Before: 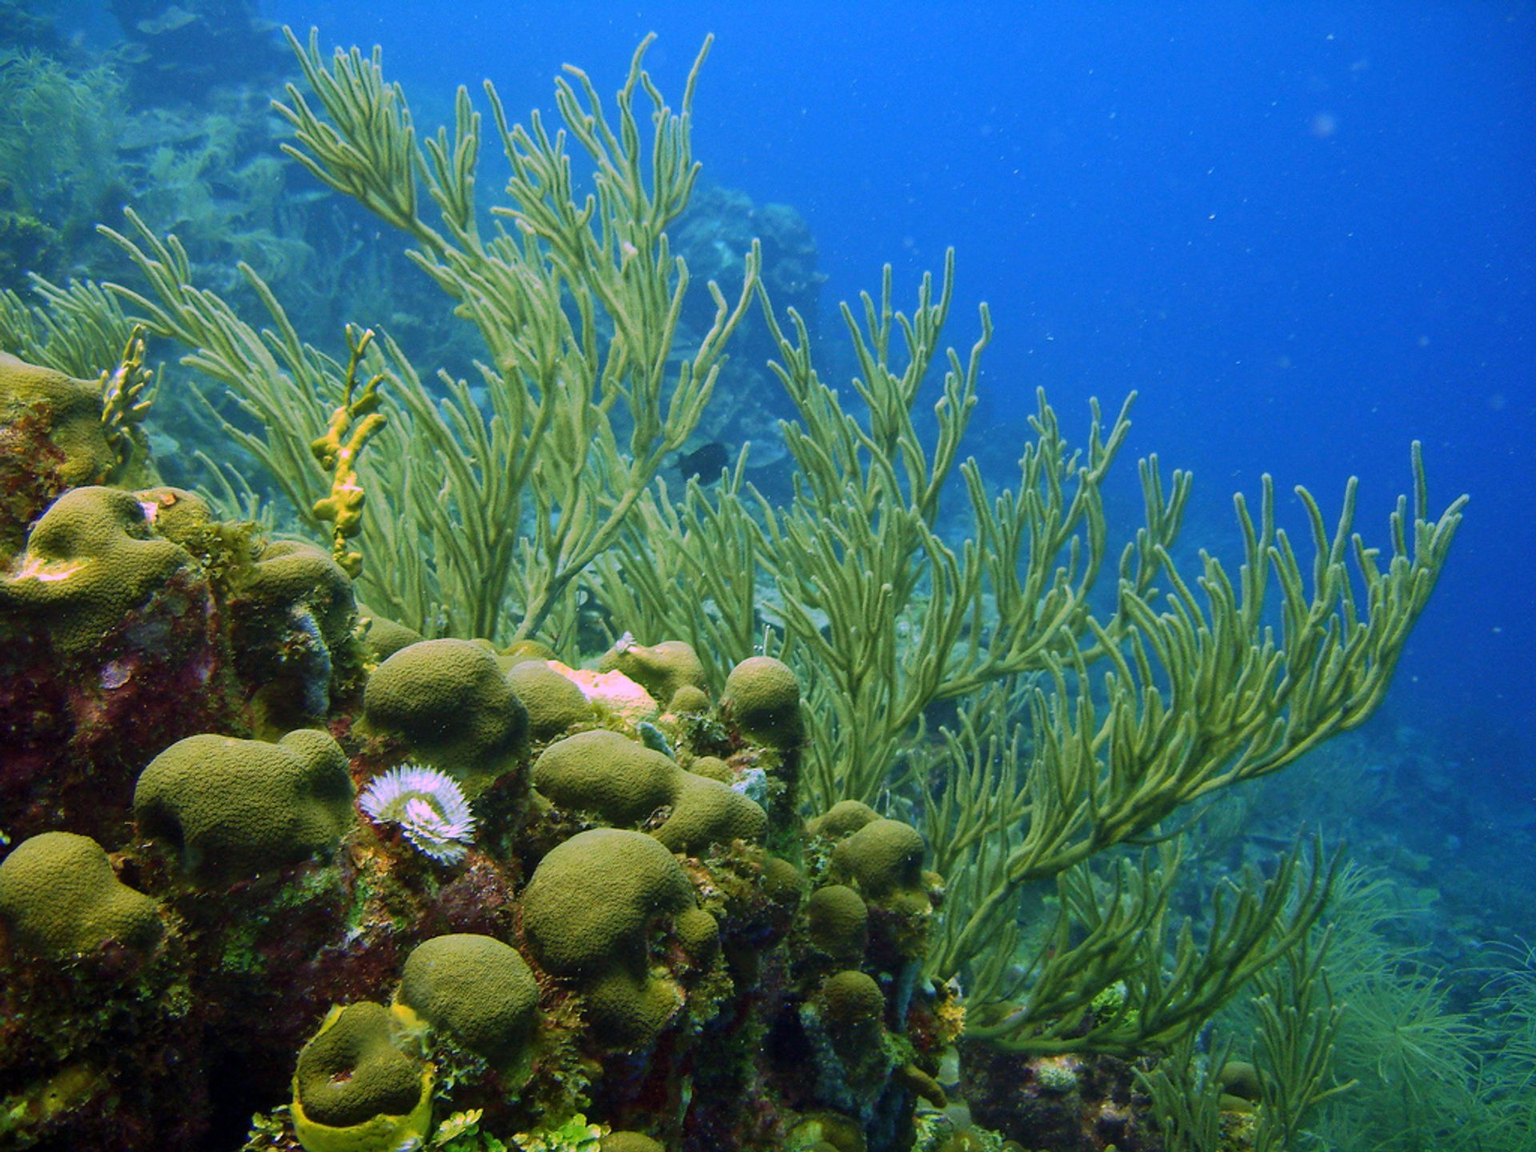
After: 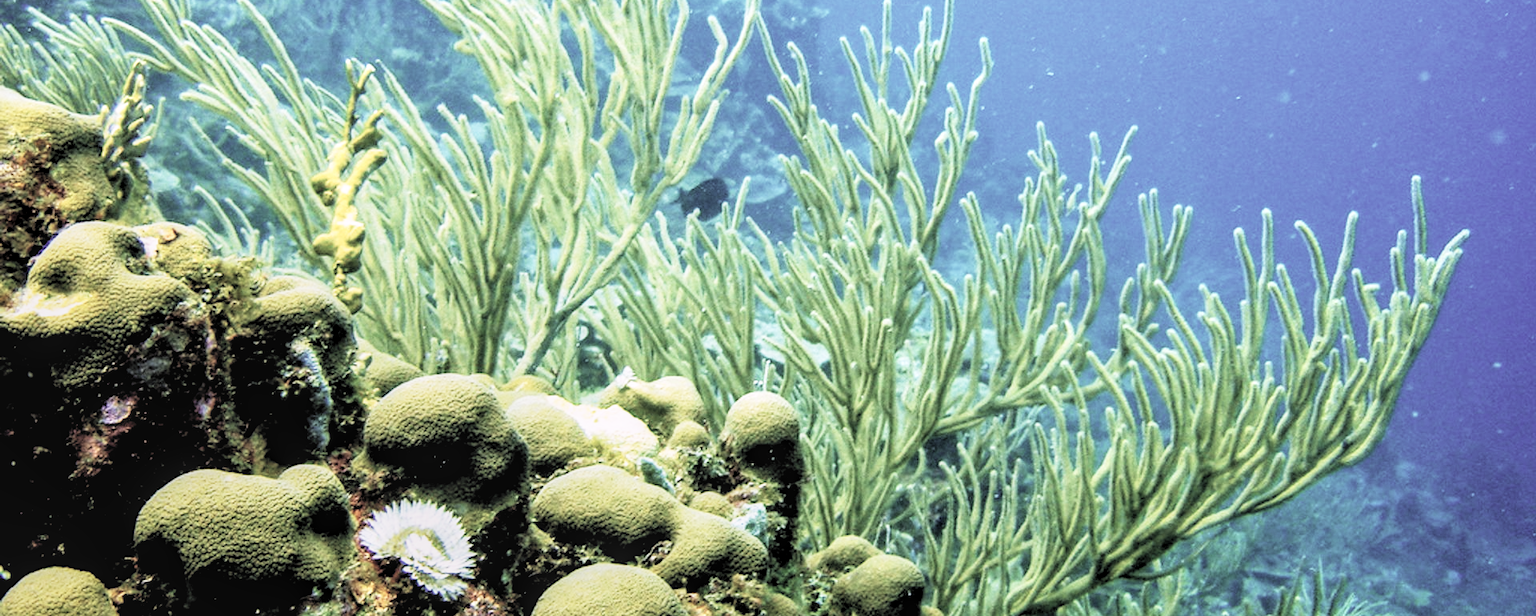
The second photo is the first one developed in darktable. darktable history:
exposure: black level correction 0, exposure 0.6 EV, compensate exposure bias true, compensate highlight preservation false
color correction: saturation 0.99
crop and rotate: top 23.043%, bottom 23.437%
contrast brightness saturation: brightness 0.18, saturation -0.5
rgb levels: levels [[0.029, 0.461, 0.922], [0, 0.5, 1], [0, 0.5, 1]]
sigmoid: contrast 1.93, skew 0.29, preserve hue 0%
local contrast: on, module defaults
